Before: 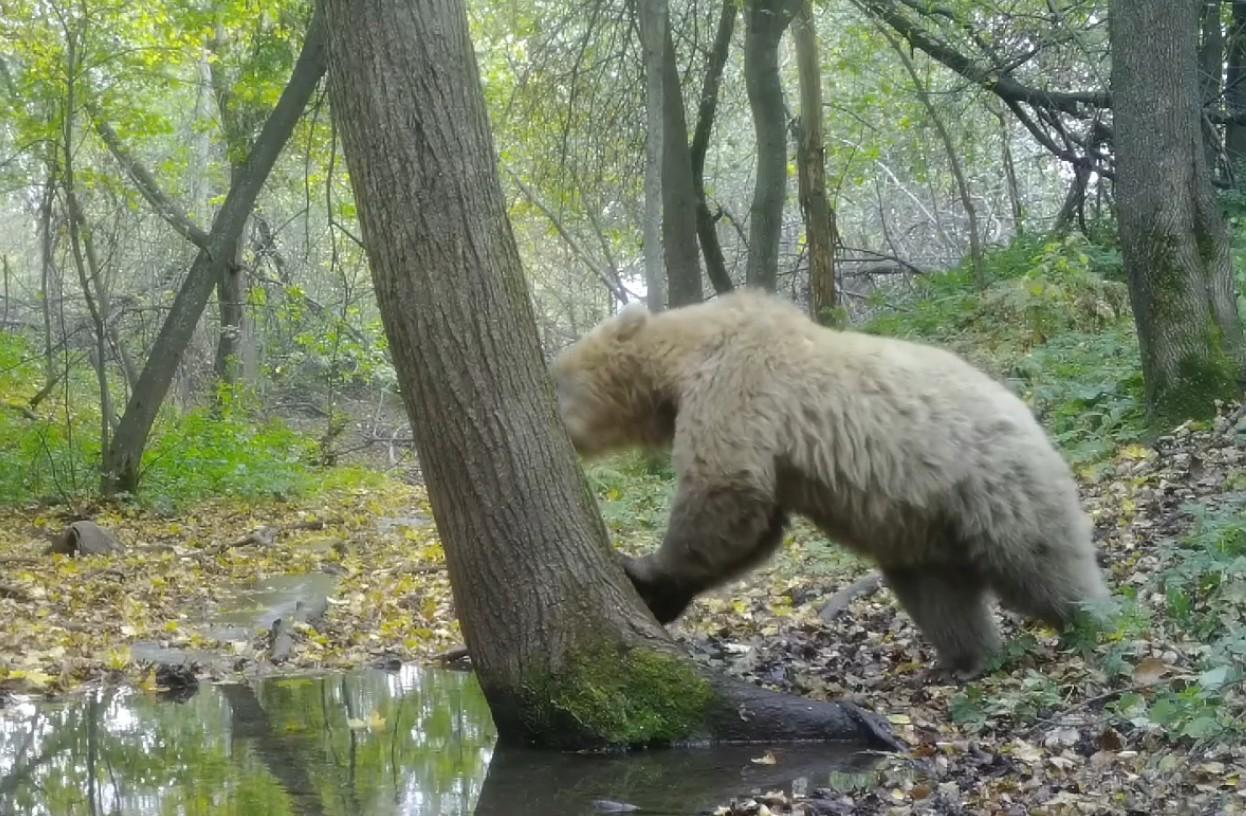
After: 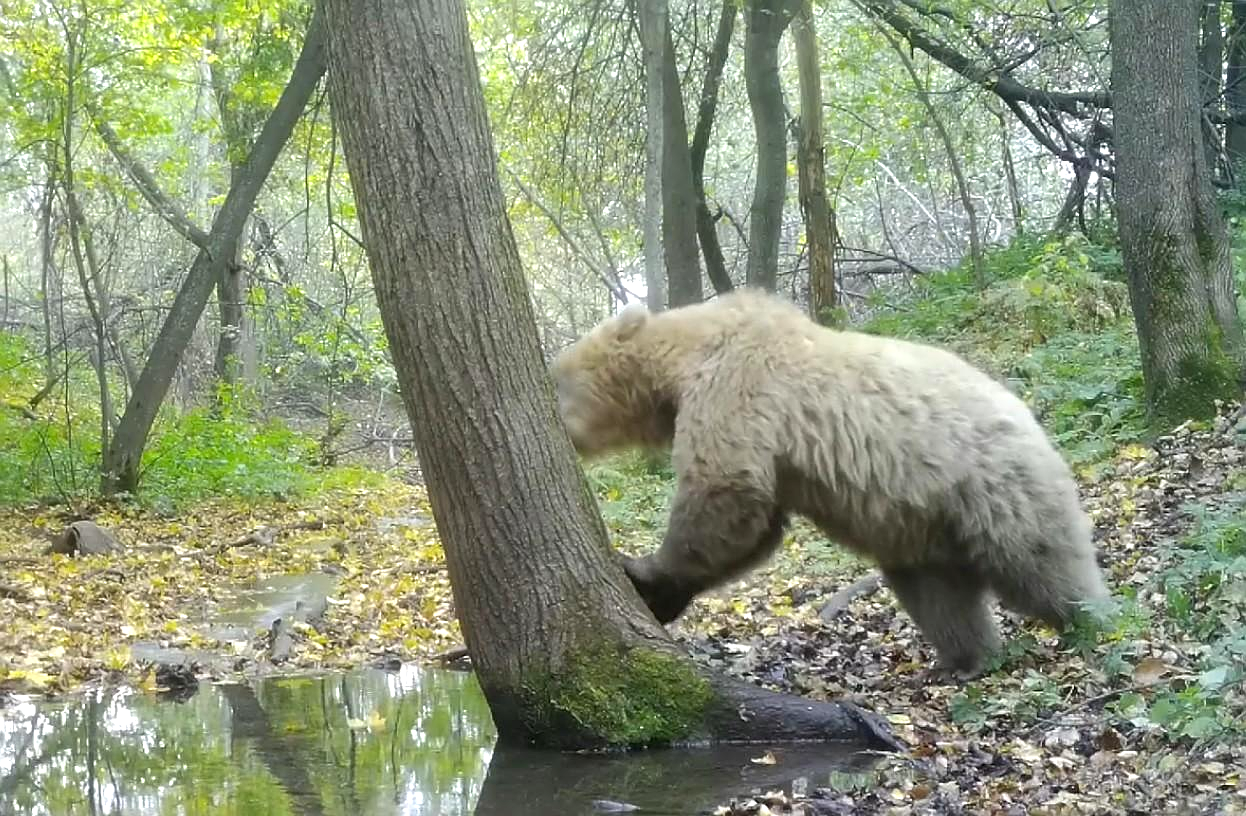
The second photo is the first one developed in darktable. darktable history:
white balance: emerald 1
exposure: black level correction 0.001, exposure 0.5 EV, compensate exposure bias true, compensate highlight preservation false
sharpen: on, module defaults
